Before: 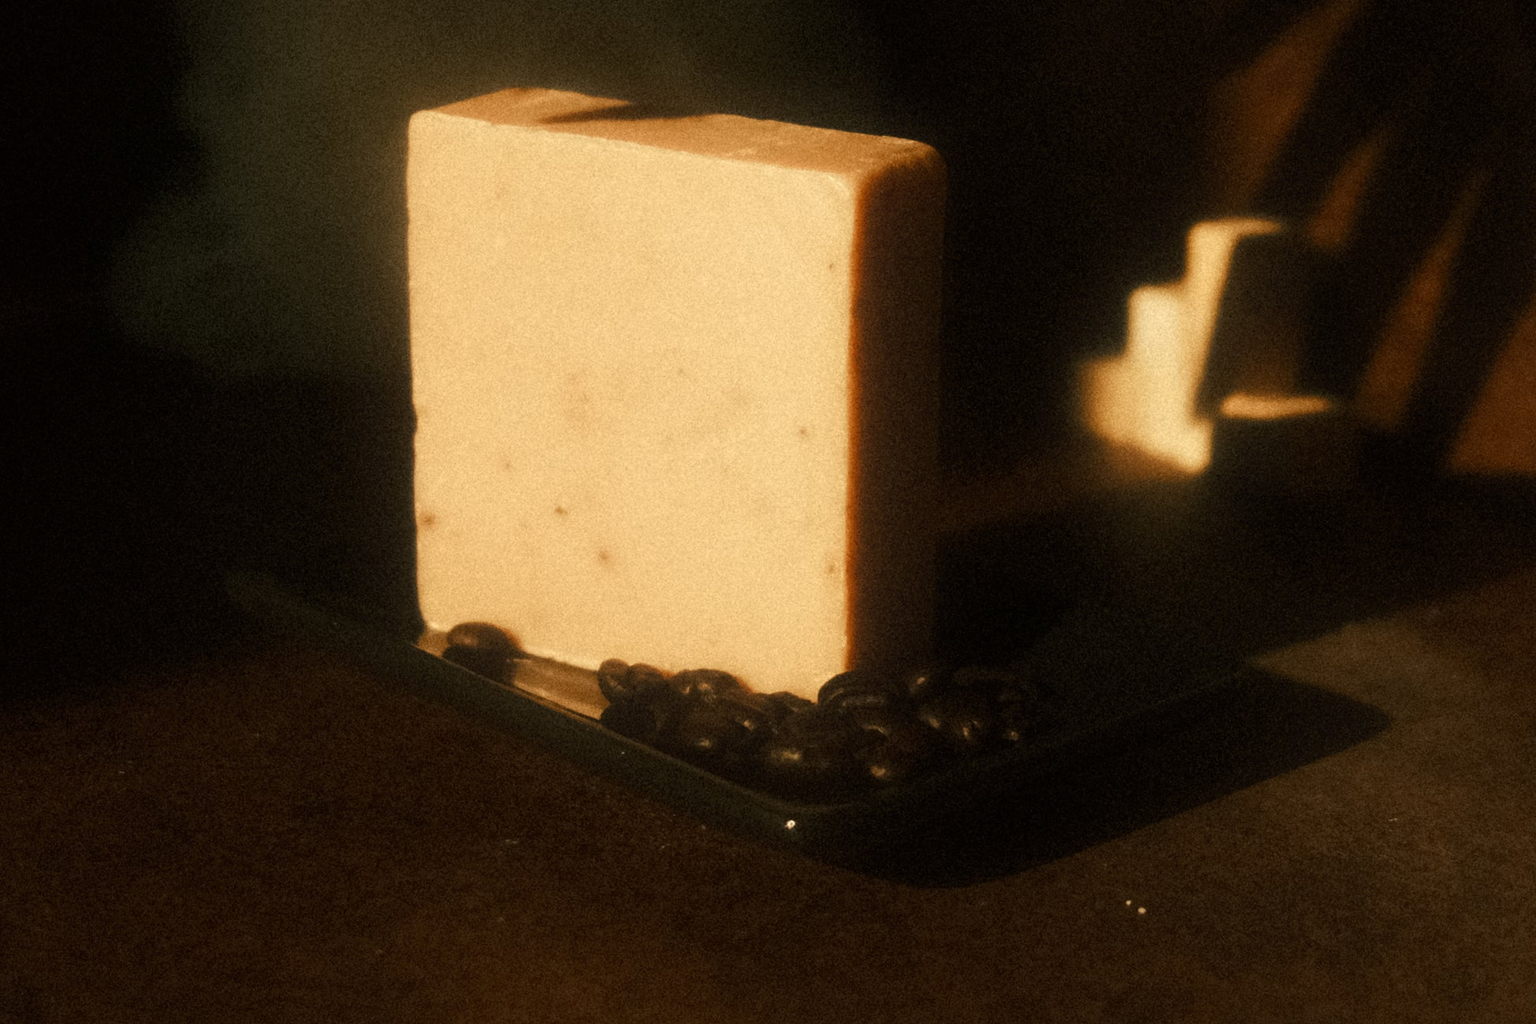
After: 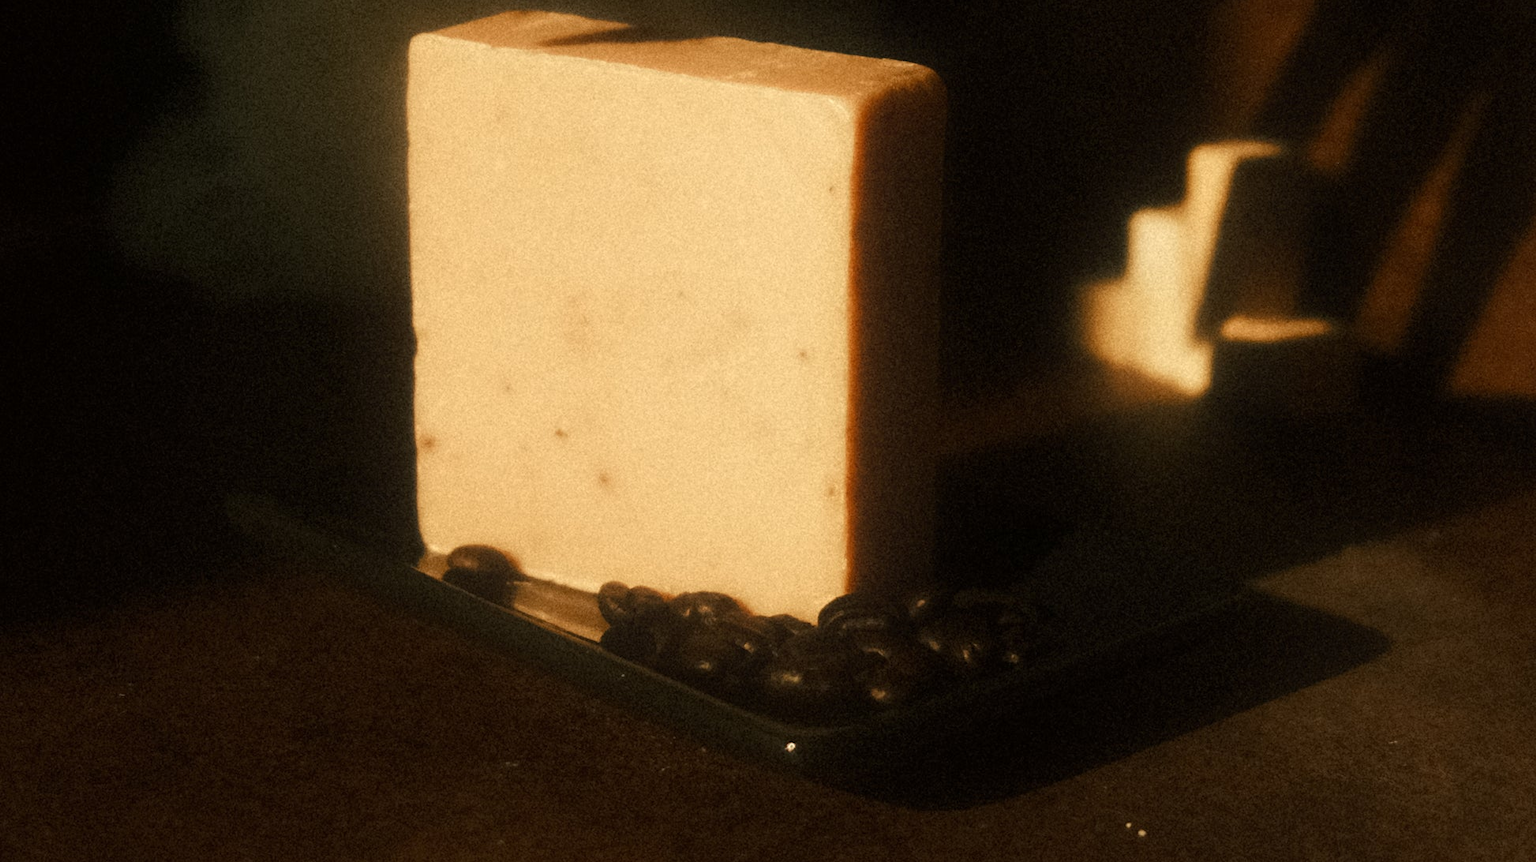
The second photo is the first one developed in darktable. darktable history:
crop: top 7.584%, bottom 8.084%
